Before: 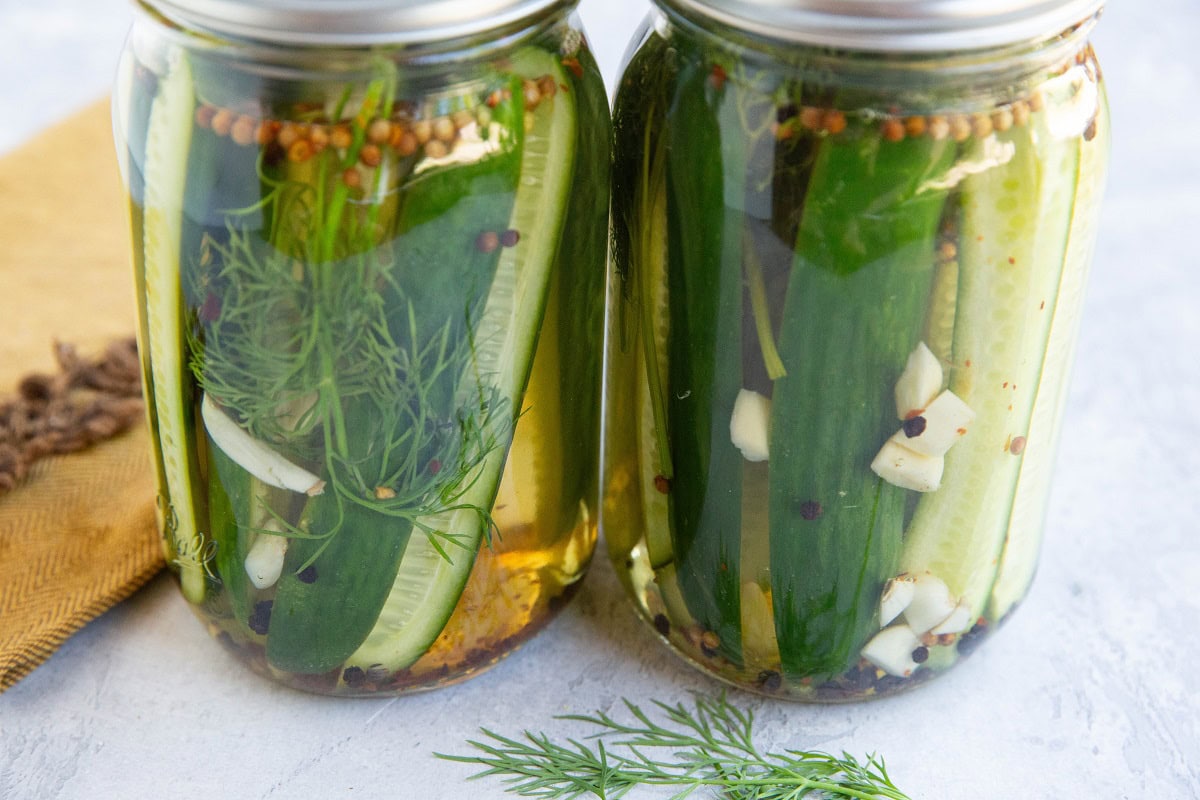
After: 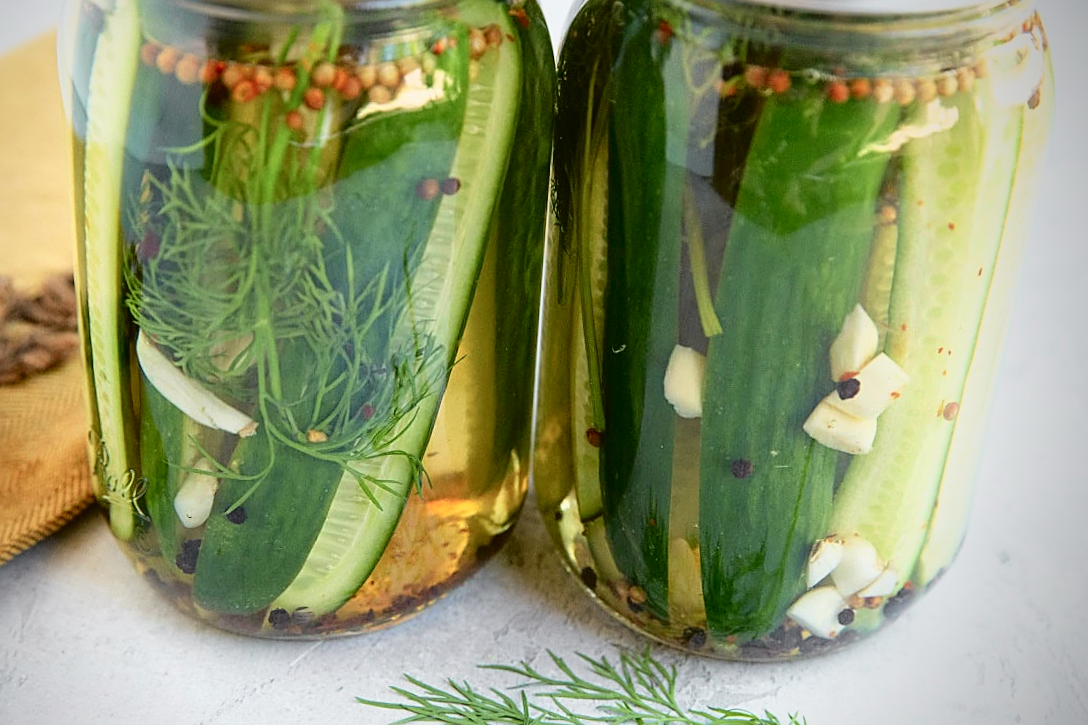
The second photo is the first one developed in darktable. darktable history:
crop and rotate: angle -2.01°, left 3.108%, top 3.91%, right 1.497%, bottom 0.691%
tone curve: curves: ch0 [(0.003, 0.029) (0.037, 0.036) (0.149, 0.117) (0.297, 0.318) (0.422, 0.474) (0.531, 0.6) (0.743, 0.809) (0.889, 0.941) (1, 0.98)]; ch1 [(0, 0) (0.305, 0.325) (0.453, 0.437) (0.482, 0.479) (0.501, 0.5) (0.506, 0.503) (0.564, 0.578) (0.587, 0.625) (0.666, 0.727) (1, 1)]; ch2 [(0, 0) (0.323, 0.277) (0.408, 0.399) (0.45, 0.48) (0.499, 0.502) (0.512, 0.523) (0.57, 0.595) (0.653, 0.671) (0.768, 0.744) (1, 1)], color space Lab, independent channels, preserve colors none
exposure: exposure -0.068 EV, compensate highlight preservation false
vignetting: brightness -0.573, saturation 0, center (-0.117, -0.008)
sharpen: on, module defaults
